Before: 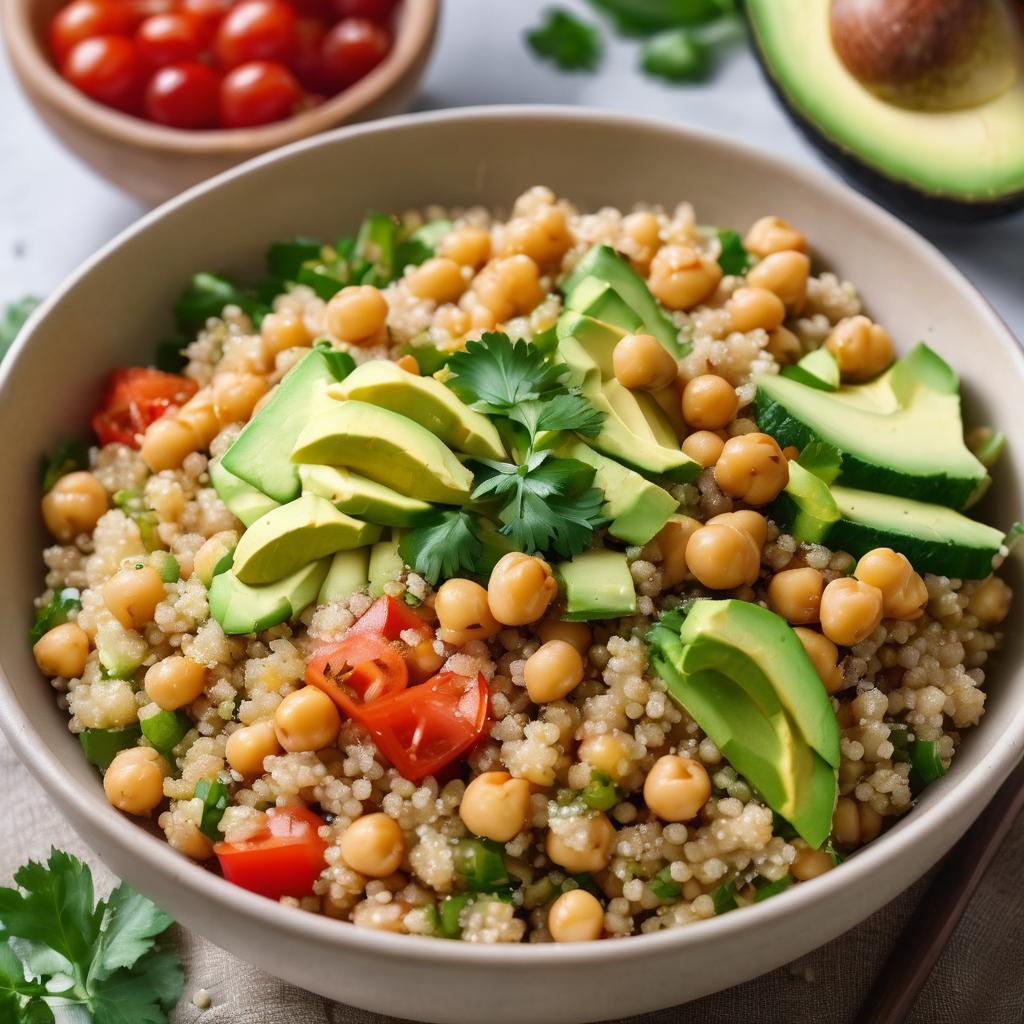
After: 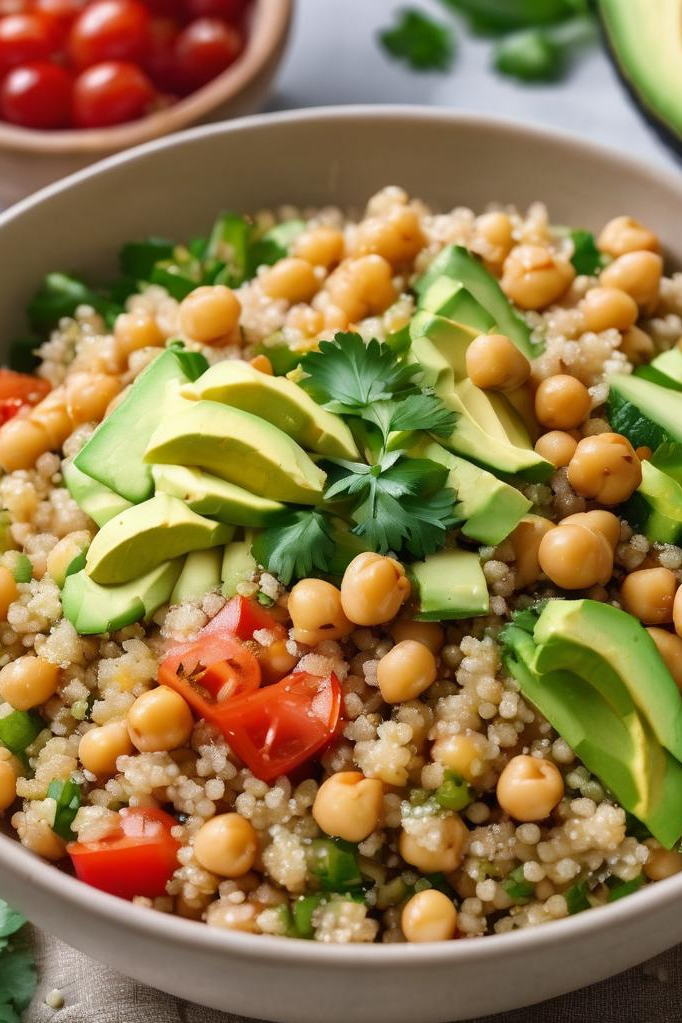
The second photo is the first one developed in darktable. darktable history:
white balance: emerald 1
crop and rotate: left 14.385%, right 18.948%
